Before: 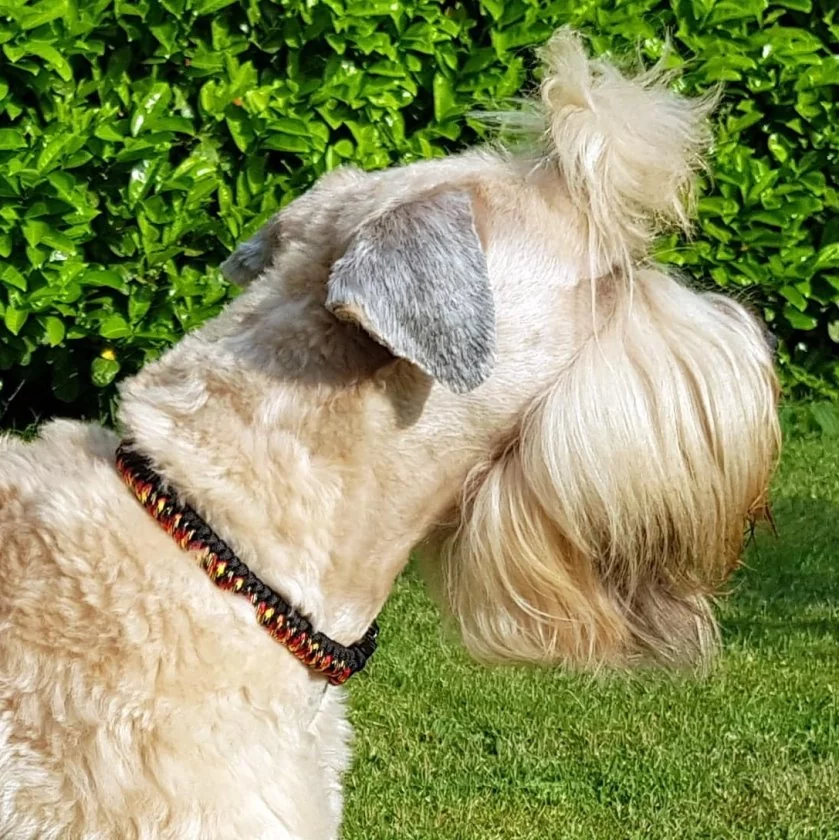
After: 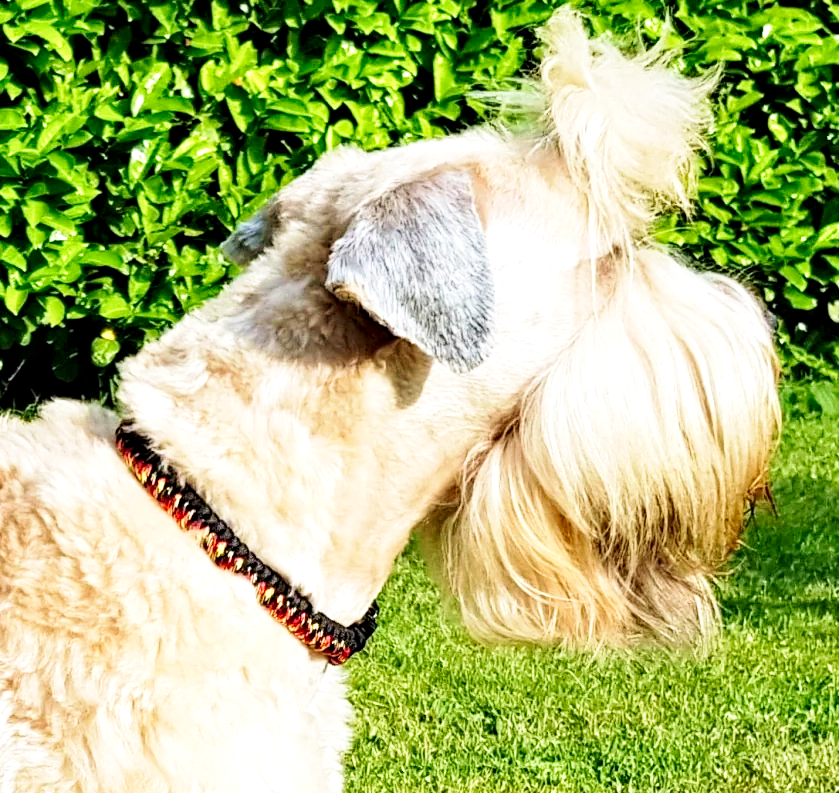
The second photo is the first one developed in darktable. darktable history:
base curve: curves: ch0 [(0, 0) (0.005, 0.002) (0.15, 0.3) (0.4, 0.7) (0.75, 0.95) (1, 1)], preserve colors none
crop and rotate: top 2.479%, bottom 3.018%
contrast brightness saturation: contrast 0.1, brightness 0.03, saturation 0.09
contrast equalizer: y [[0.524, 0.538, 0.547, 0.548, 0.538, 0.524], [0.5 ×6], [0.5 ×6], [0 ×6], [0 ×6]]
velvia: on, module defaults
shadows and highlights: shadows 12, white point adjustment 1.2, highlights -0.36, soften with gaussian
